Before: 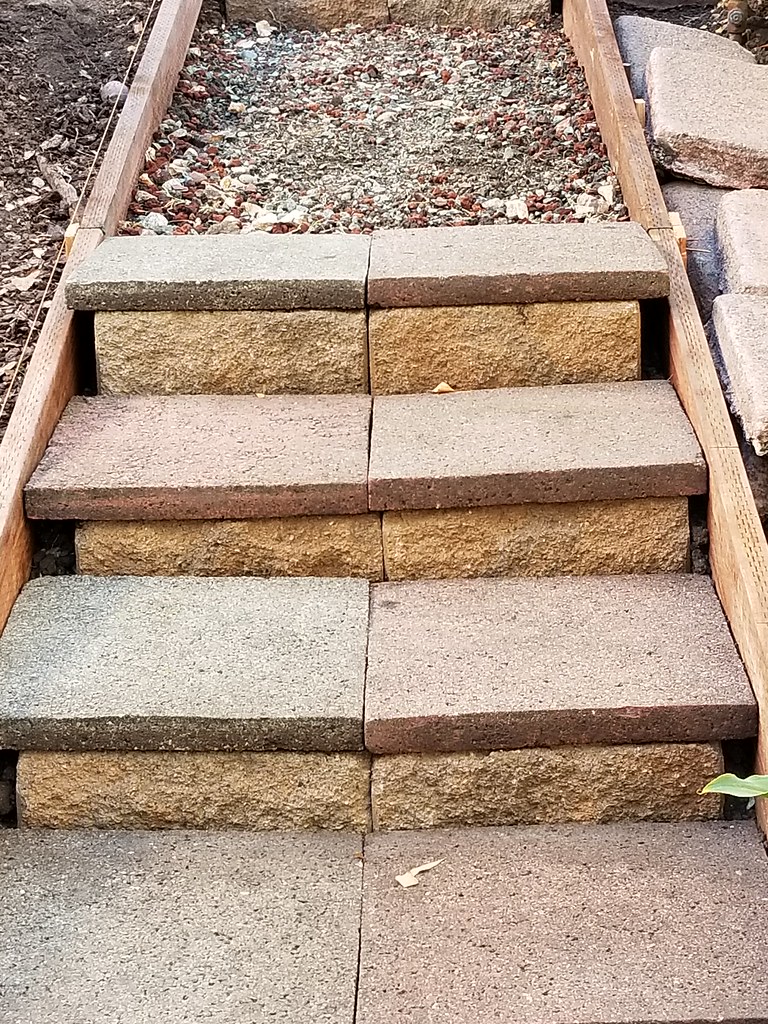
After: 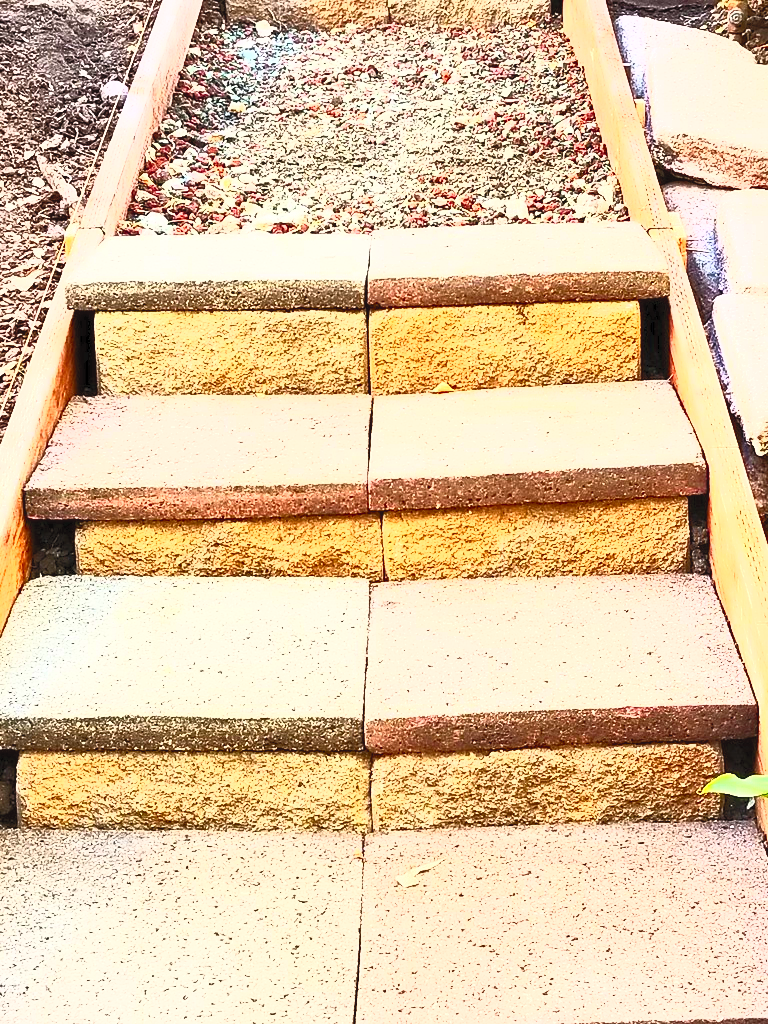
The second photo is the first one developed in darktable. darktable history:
tone equalizer: on, module defaults
contrast brightness saturation: contrast 1, brightness 1, saturation 1
